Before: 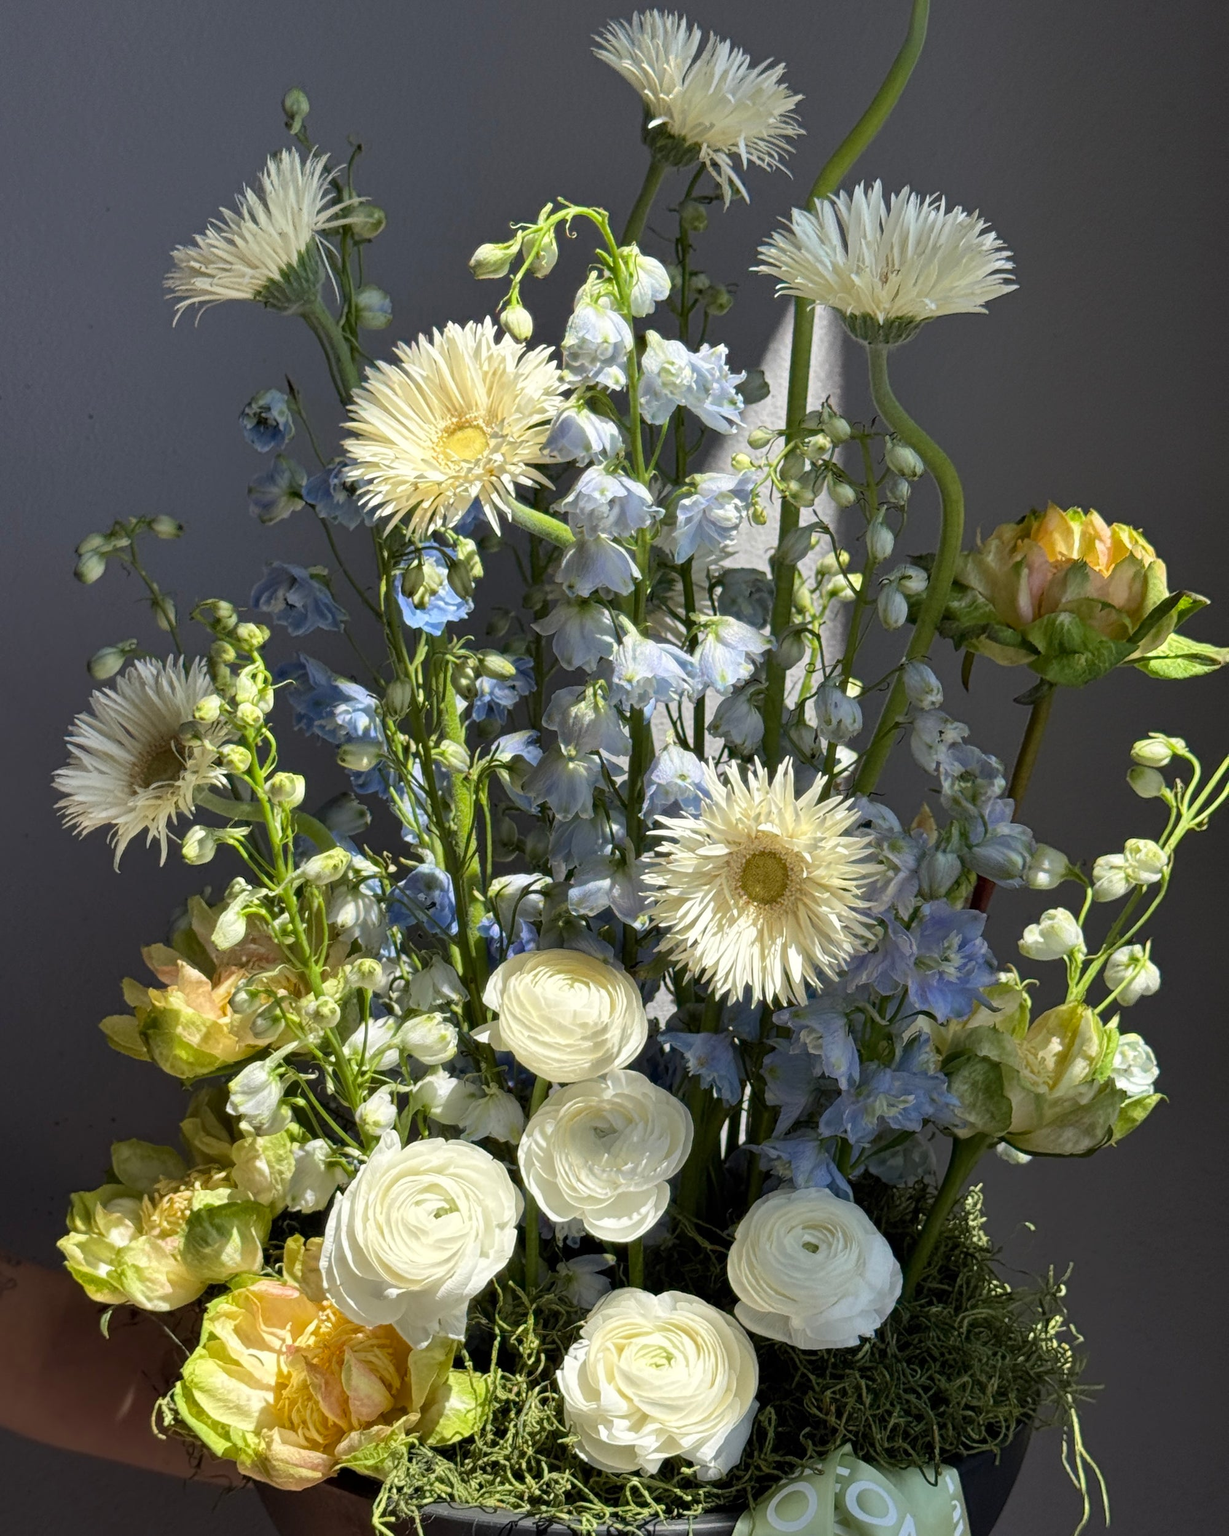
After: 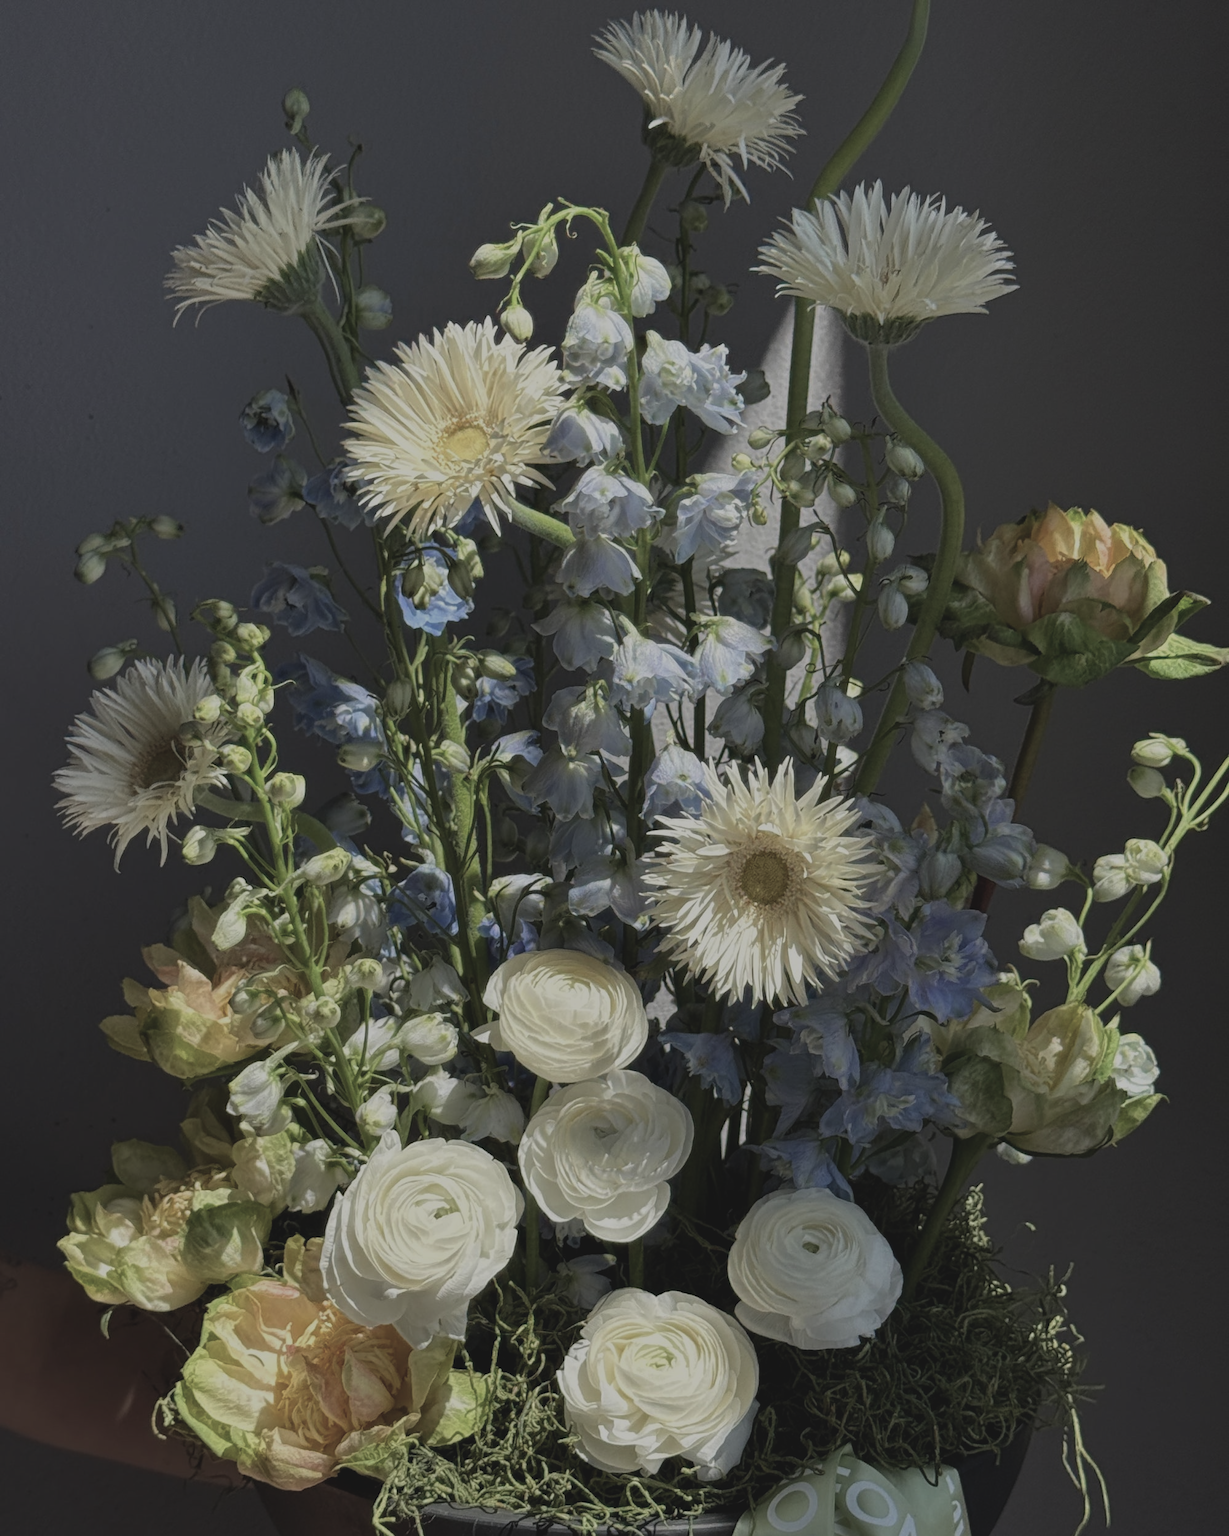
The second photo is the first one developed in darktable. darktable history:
rotate and perspective: crop left 0, crop top 0
exposure: black level correction -0.016, exposure -1.018 EV, compensate highlight preservation false
color balance: input saturation 100.43%, contrast fulcrum 14.22%, output saturation 70.41%
